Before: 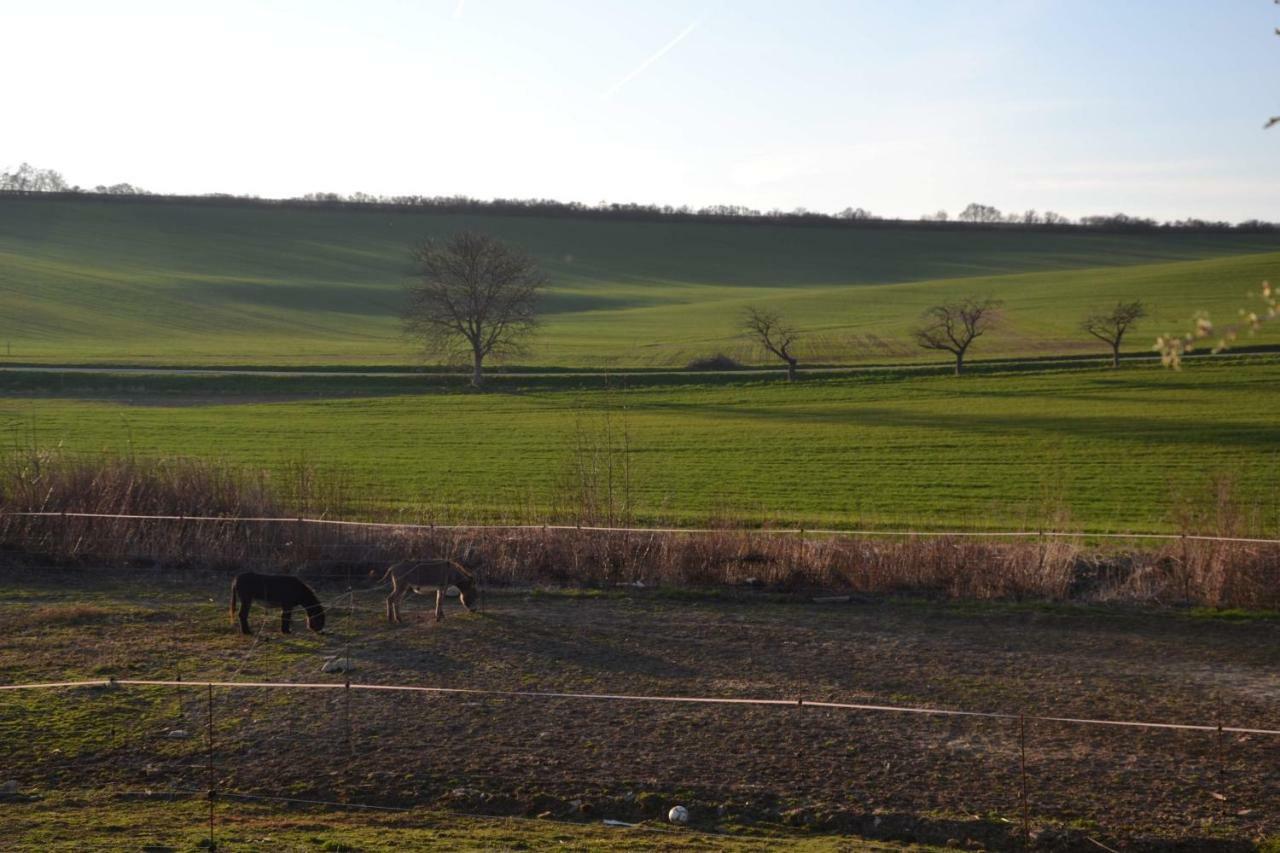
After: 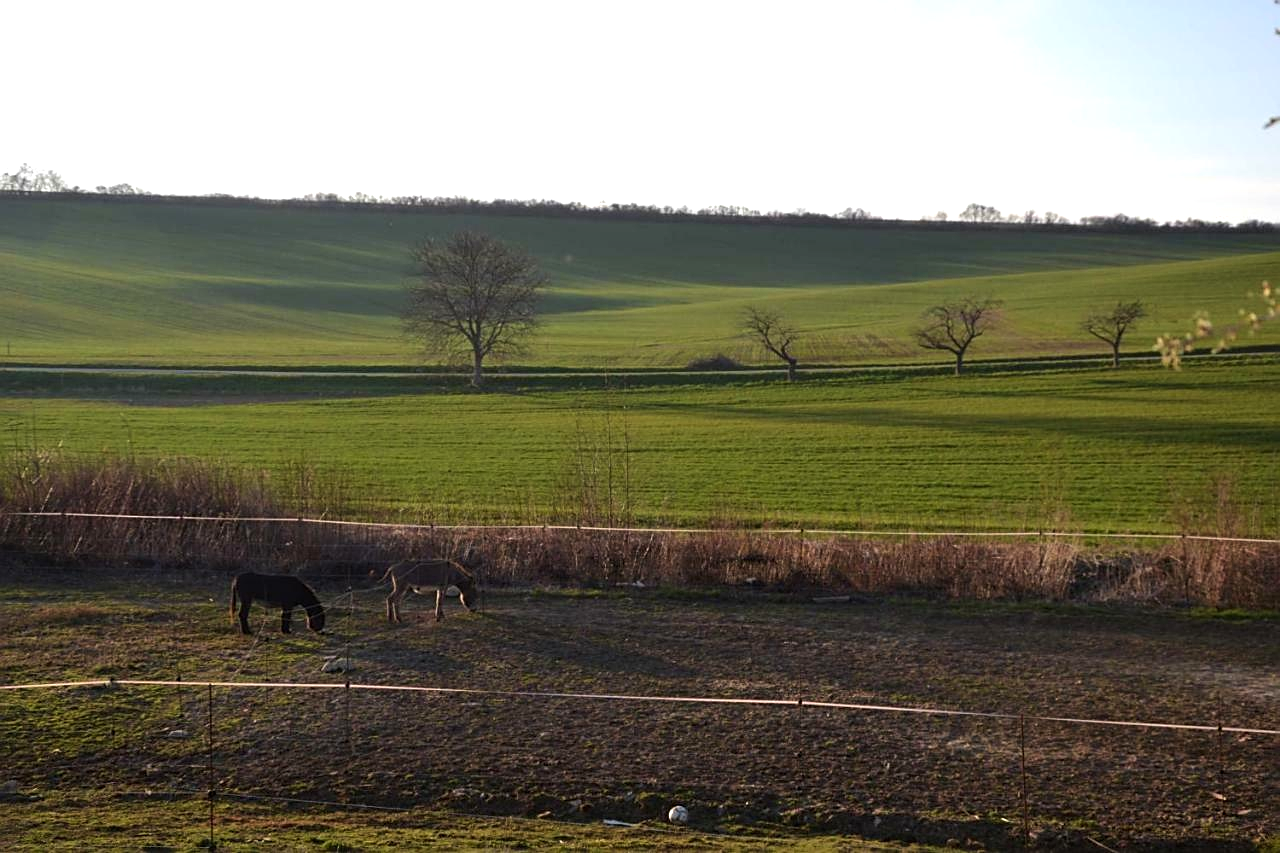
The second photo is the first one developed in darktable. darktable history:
tone equalizer: -8 EV -0.432 EV, -7 EV -0.399 EV, -6 EV -0.355 EV, -5 EV -0.215 EV, -3 EV 0.228 EV, -2 EV 0.339 EV, -1 EV 0.4 EV, +0 EV 0.414 EV
velvia: strength 14.64%
sharpen: on, module defaults
